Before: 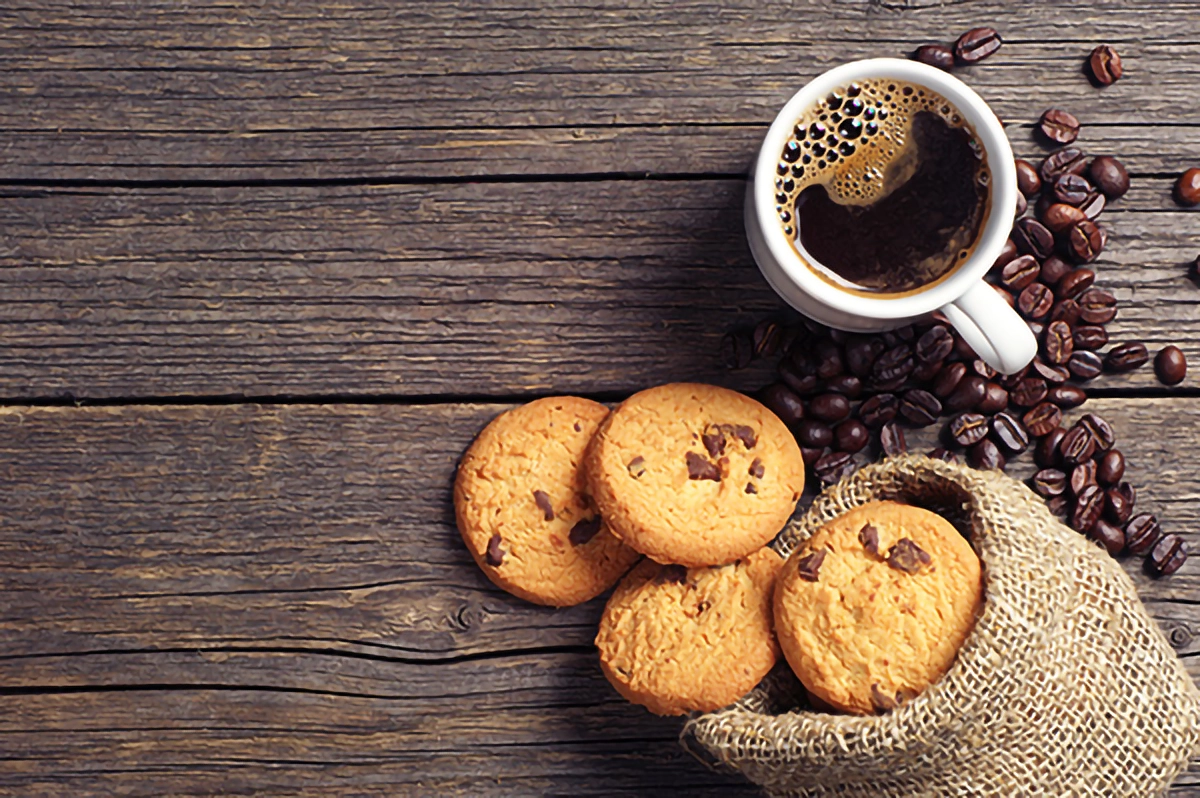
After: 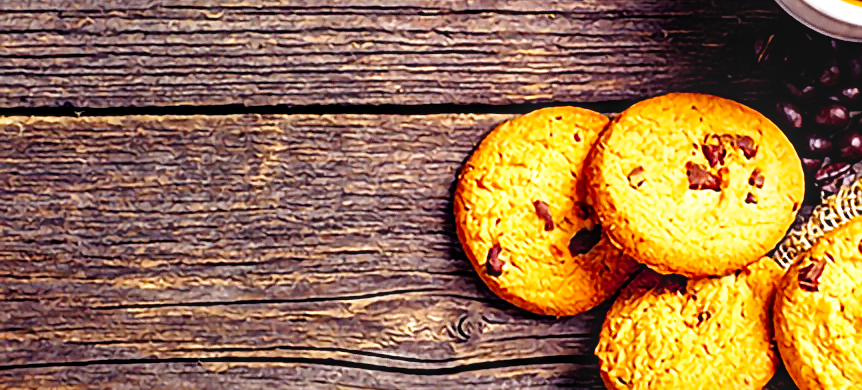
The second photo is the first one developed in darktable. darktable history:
exposure: black level correction 0.003, exposure 0.386 EV, compensate exposure bias true, compensate highlight preservation false
tone curve: curves: ch0 [(0, 0.016) (0.11, 0.039) (0.259, 0.235) (0.383, 0.437) (0.499, 0.597) (0.733, 0.867) (0.843, 0.948) (1, 1)], preserve colors none
color correction: highlights a* 0.025, highlights b* -0.328
color balance rgb: shadows lift › chroma 1.019%, shadows lift › hue 28.22°, perceptual saturation grading › global saturation 31.267%
crop: top 36.357%, right 28.128%, bottom 14.746%
local contrast: highlights 61%, detail 143%, midtone range 0.43
sharpen: on, module defaults
